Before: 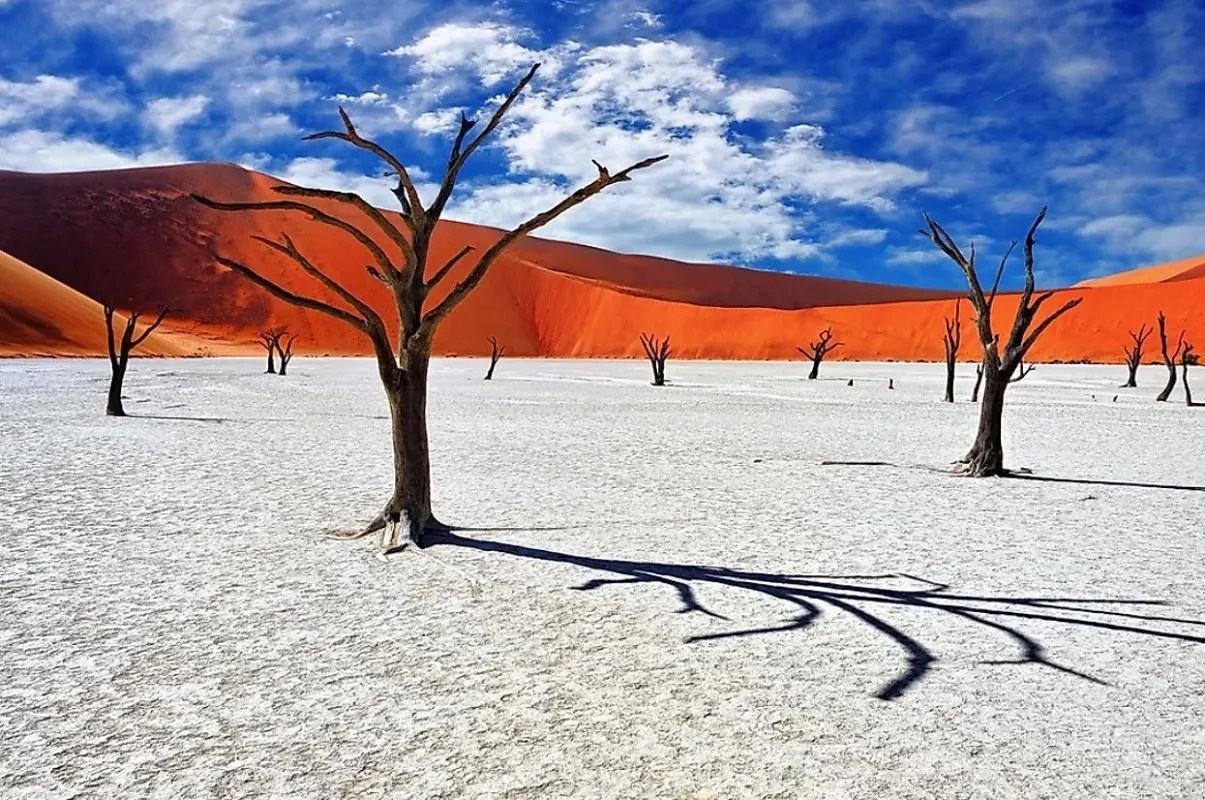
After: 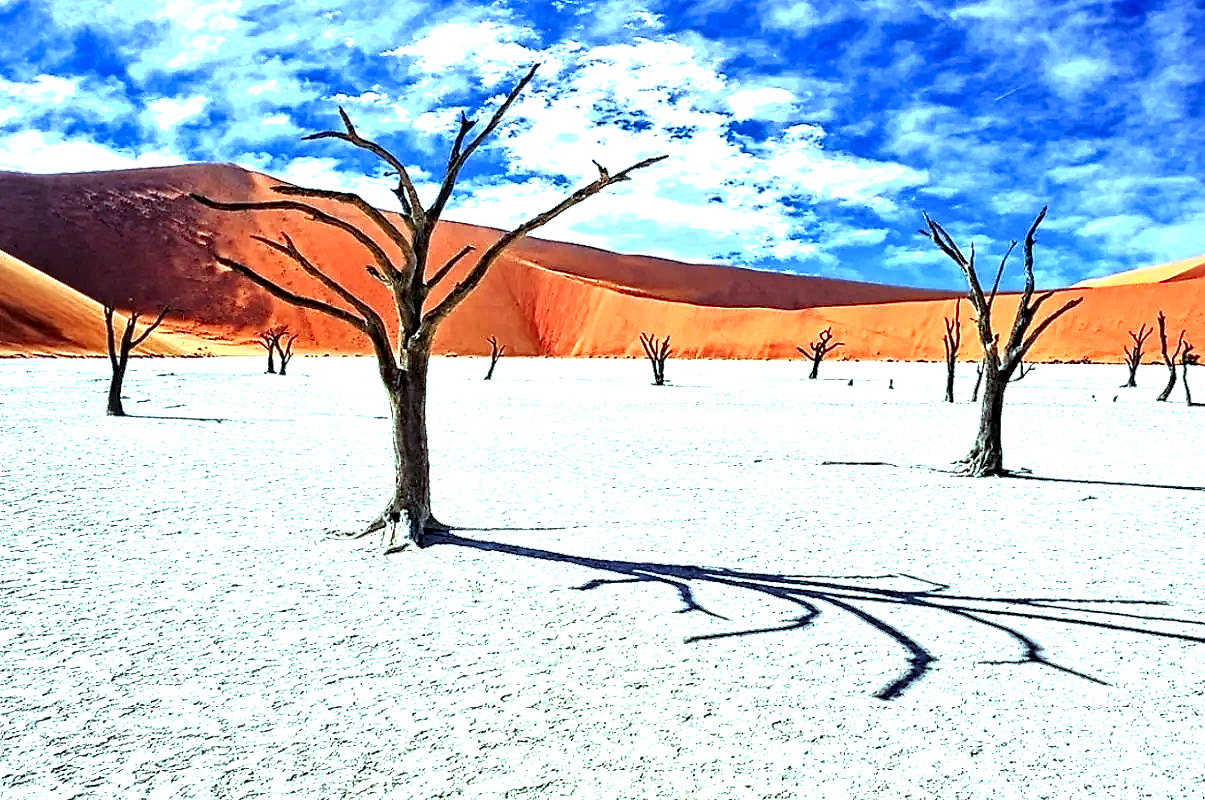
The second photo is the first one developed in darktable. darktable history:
shadows and highlights: shadows 0, highlights 40
color balance: mode lift, gamma, gain (sRGB), lift [0.997, 0.979, 1.021, 1.011], gamma [1, 1.084, 0.916, 0.998], gain [1, 0.87, 1.13, 1.101], contrast 4.55%, contrast fulcrum 38.24%, output saturation 104.09%
contrast equalizer: octaves 7, y [[0.5, 0.542, 0.583, 0.625, 0.667, 0.708], [0.5 ×6], [0.5 ×6], [0 ×6], [0 ×6]]
exposure: black level correction 0, exposure 1.1 EV, compensate exposure bias true, compensate highlight preservation false
